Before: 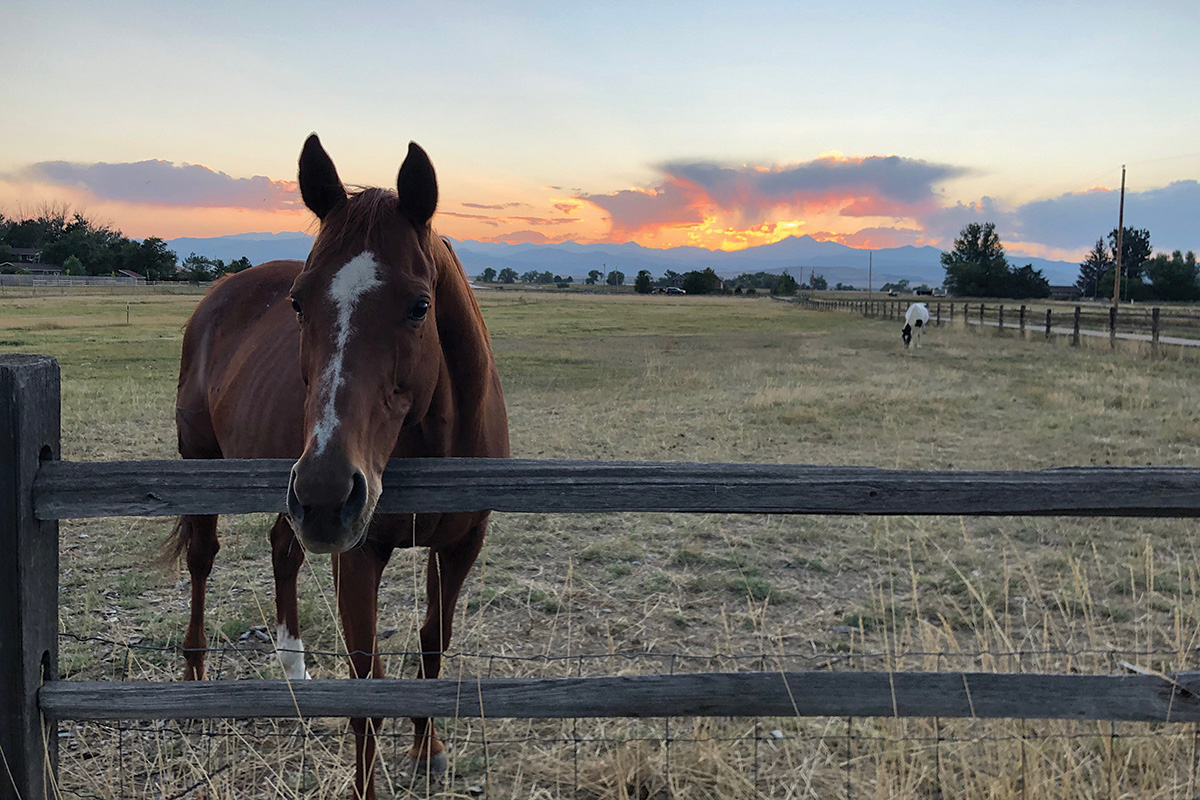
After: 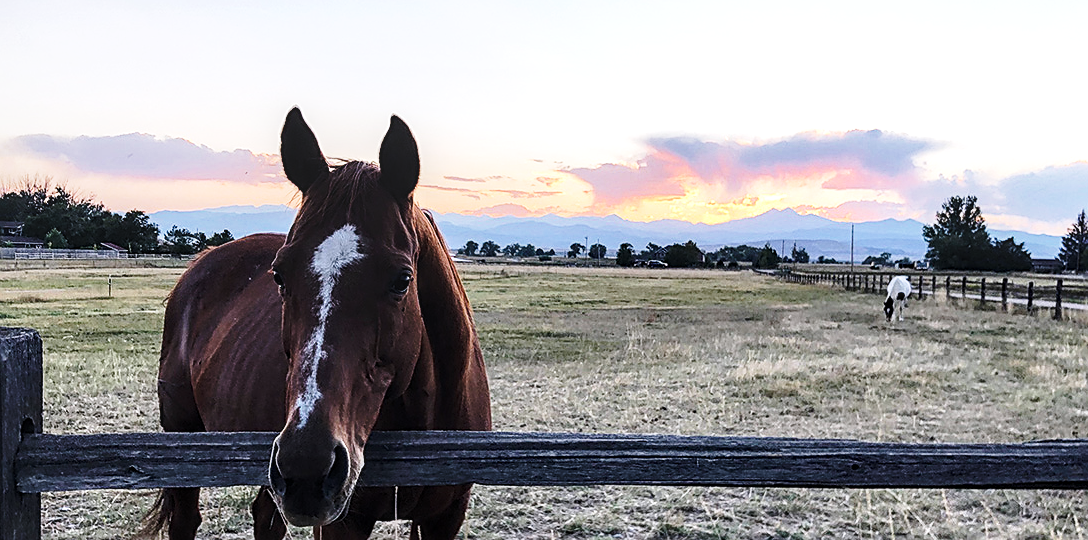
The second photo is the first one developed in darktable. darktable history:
exposure: exposure -0.157 EV, compensate highlight preservation false
base curve: curves: ch0 [(0, 0) (0.028, 0.03) (0.121, 0.232) (0.46, 0.748) (0.859, 0.968) (1, 1)], preserve colors none
white balance: red 1.004, blue 1.096
sharpen: on, module defaults
crop: left 1.509%, top 3.452%, right 7.696%, bottom 28.452%
local contrast: detail 130%
tone equalizer: -8 EV -0.75 EV, -7 EV -0.7 EV, -6 EV -0.6 EV, -5 EV -0.4 EV, -3 EV 0.4 EV, -2 EV 0.6 EV, -1 EV 0.7 EV, +0 EV 0.75 EV, edges refinement/feathering 500, mask exposure compensation -1.57 EV, preserve details no
